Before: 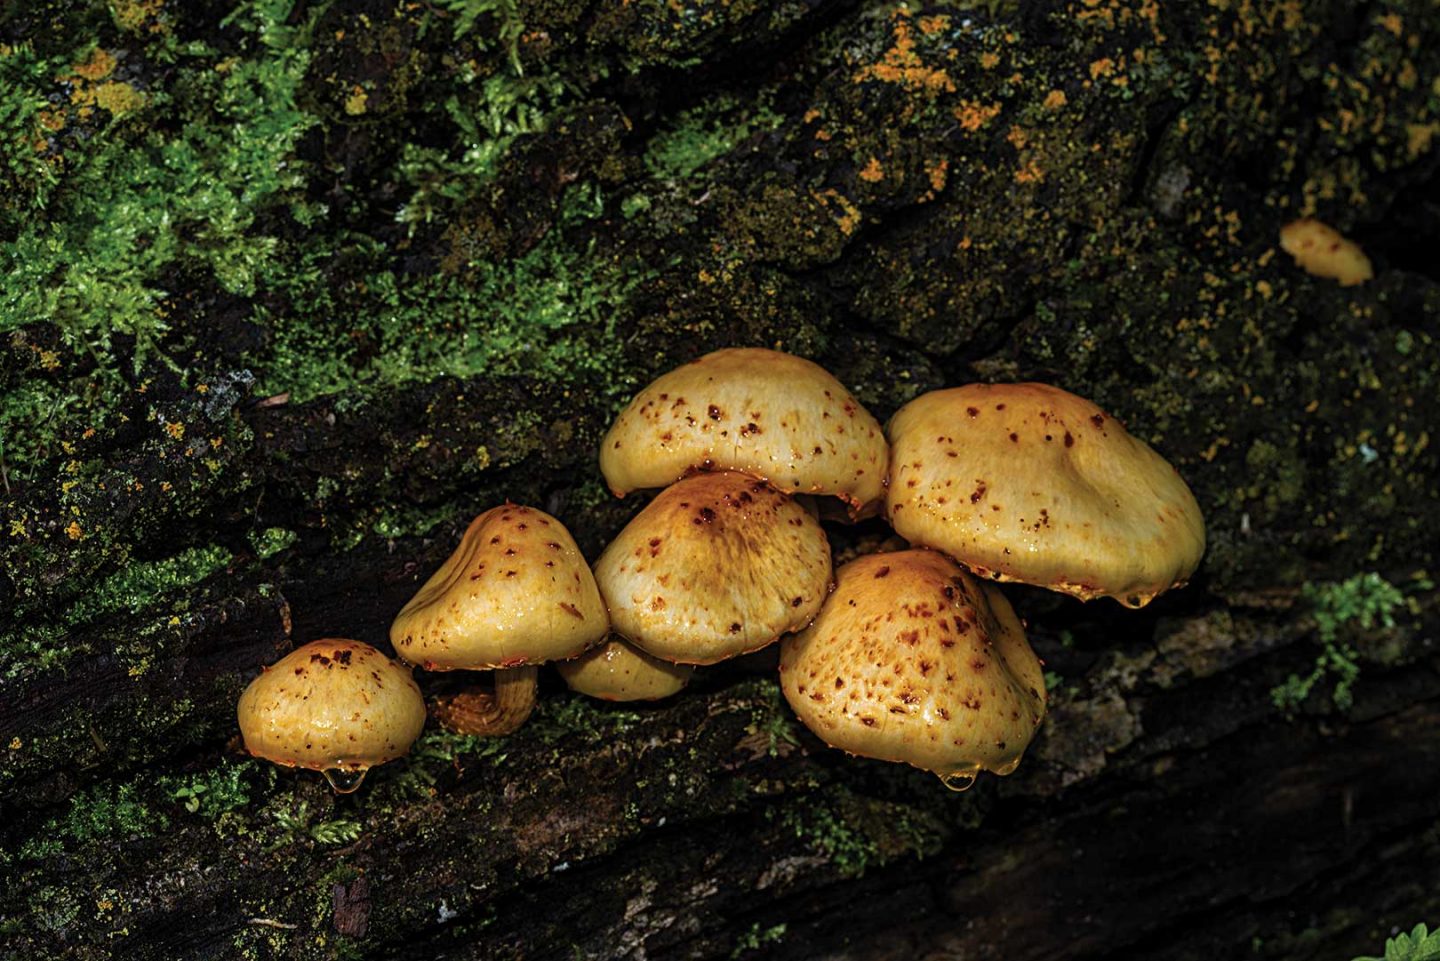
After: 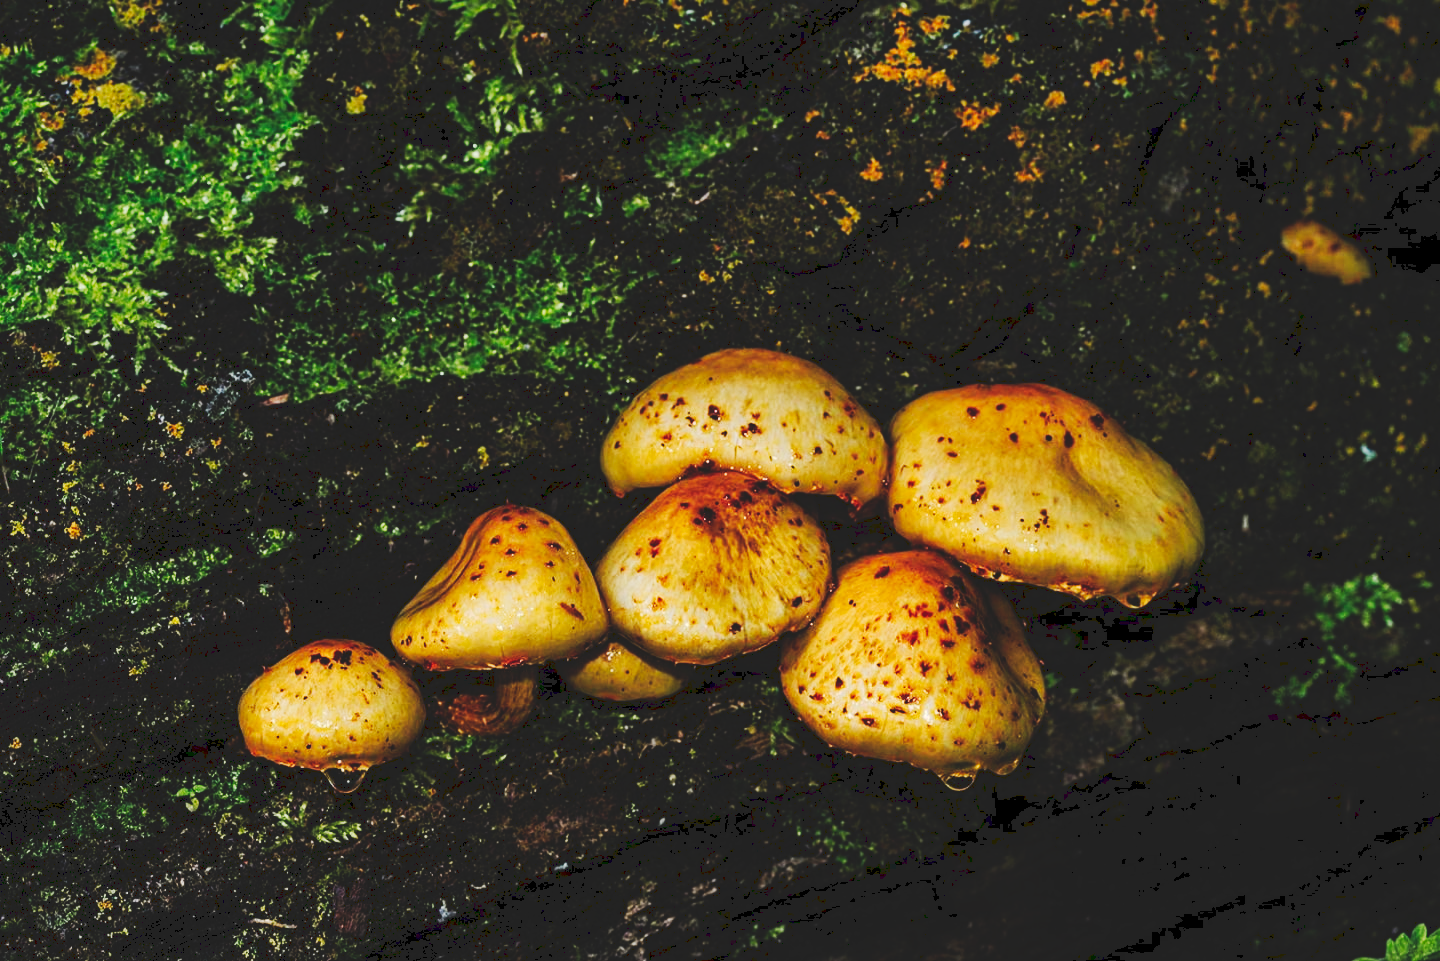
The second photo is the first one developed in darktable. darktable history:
tone curve: curves: ch0 [(0, 0) (0.003, 0.13) (0.011, 0.13) (0.025, 0.134) (0.044, 0.136) (0.069, 0.139) (0.1, 0.144) (0.136, 0.151) (0.177, 0.171) (0.224, 0.2) (0.277, 0.247) (0.335, 0.318) (0.399, 0.412) (0.468, 0.536) (0.543, 0.659) (0.623, 0.746) (0.709, 0.812) (0.801, 0.871) (0.898, 0.915) (1, 1)], preserve colors none
